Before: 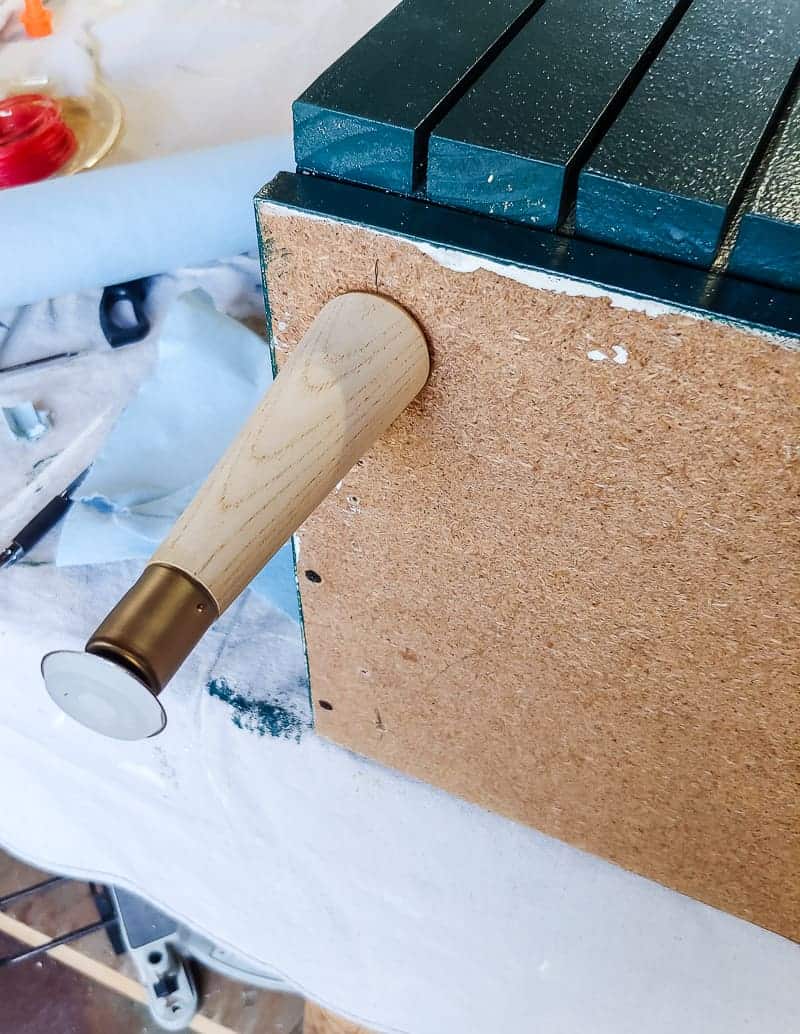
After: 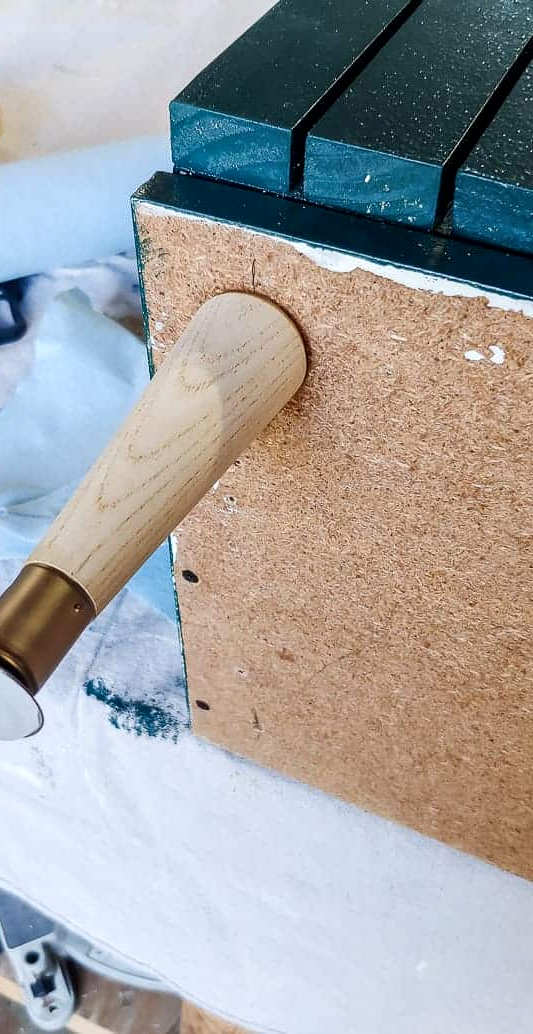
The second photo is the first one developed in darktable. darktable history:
crop and rotate: left 15.446%, right 17.836%
levels: levels [0, 0.498, 1]
local contrast: mode bilateral grid, contrast 25, coarseness 50, detail 123%, midtone range 0.2
